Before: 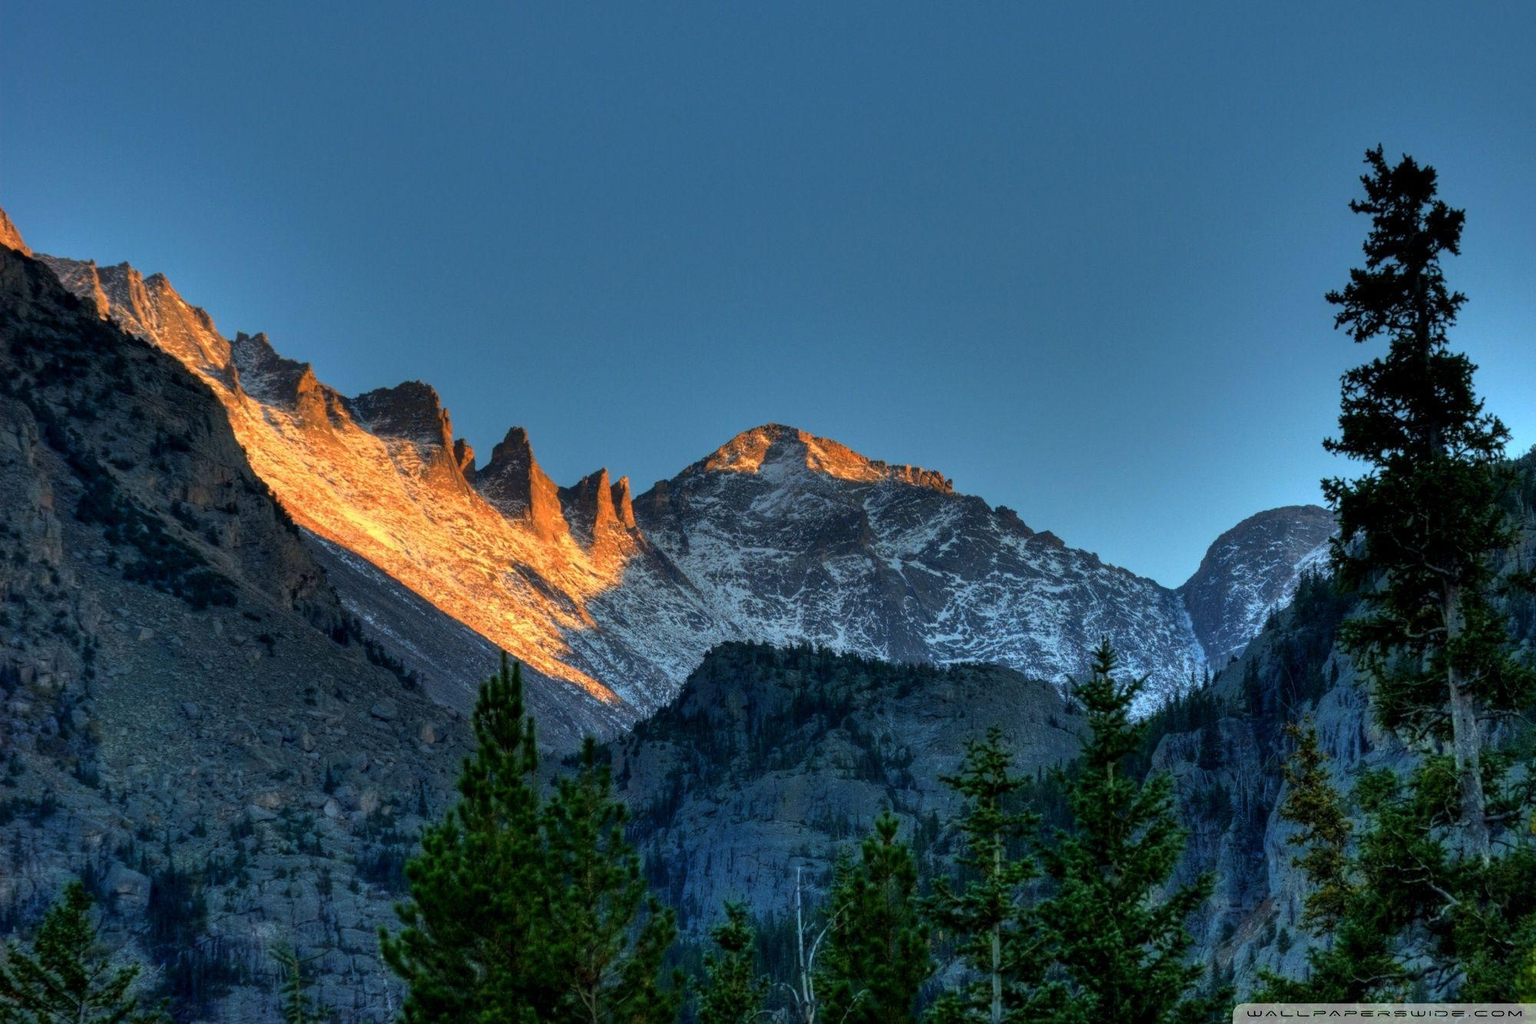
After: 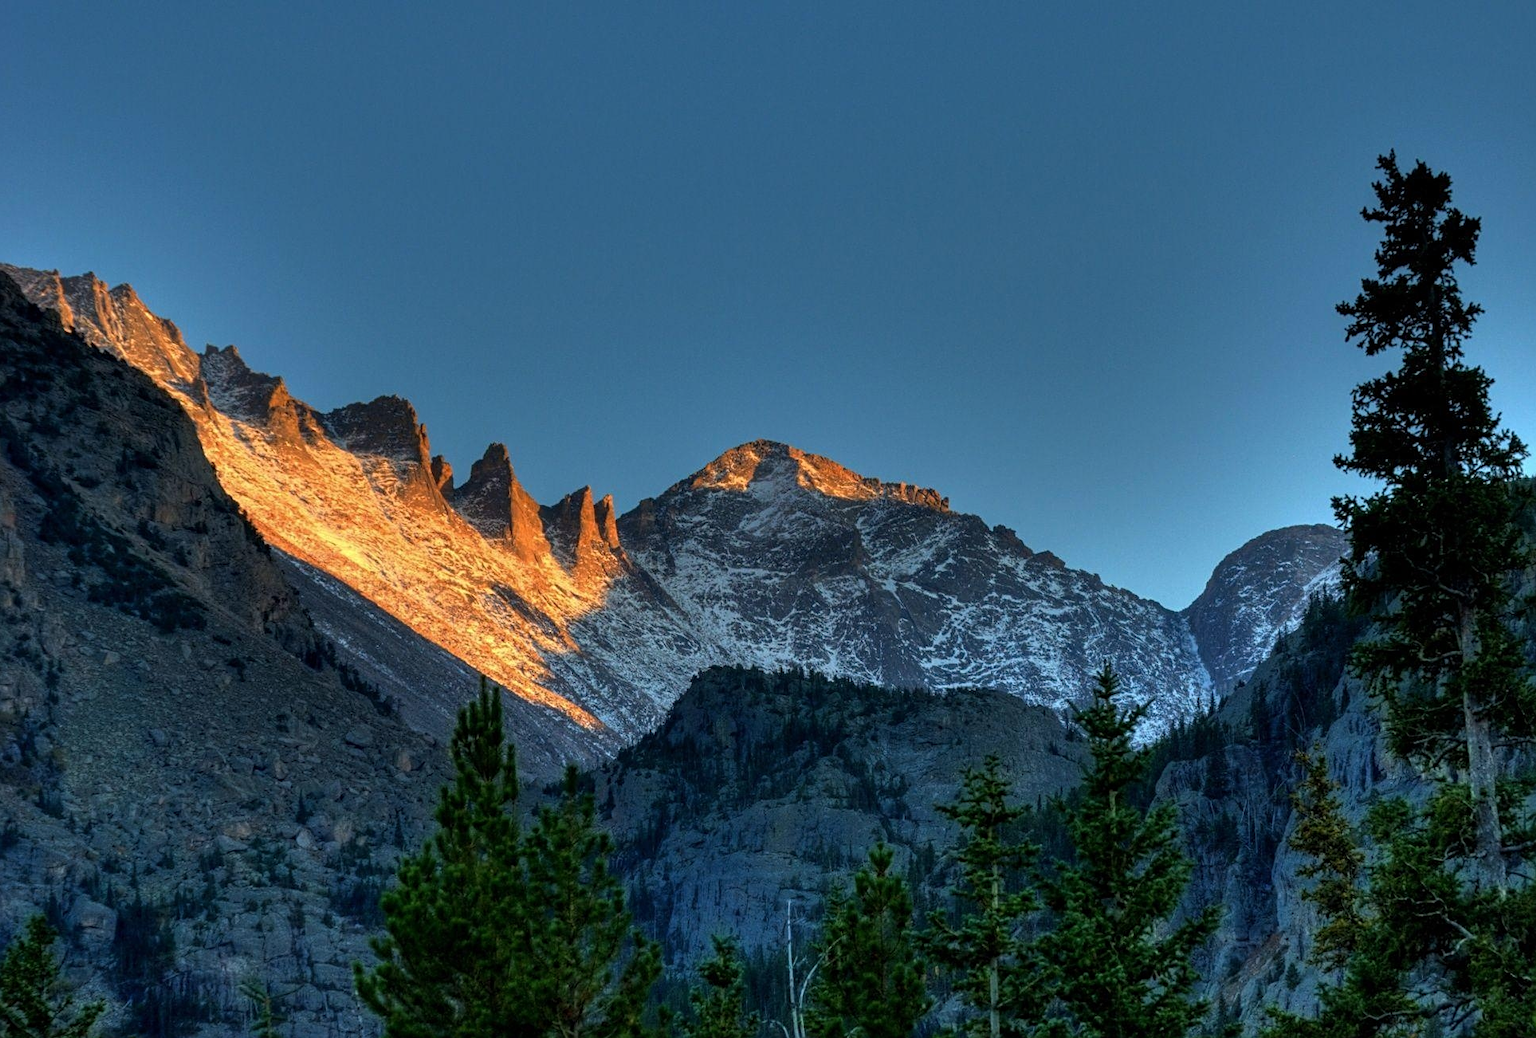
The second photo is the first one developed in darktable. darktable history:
base curve: curves: ch0 [(0, 0) (0.303, 0.277) (1, 1)]
sharpen: radius 2.529, amount 0.323
crop and rotate: left 2.536%, right 1.107%, bottom 2.246%
